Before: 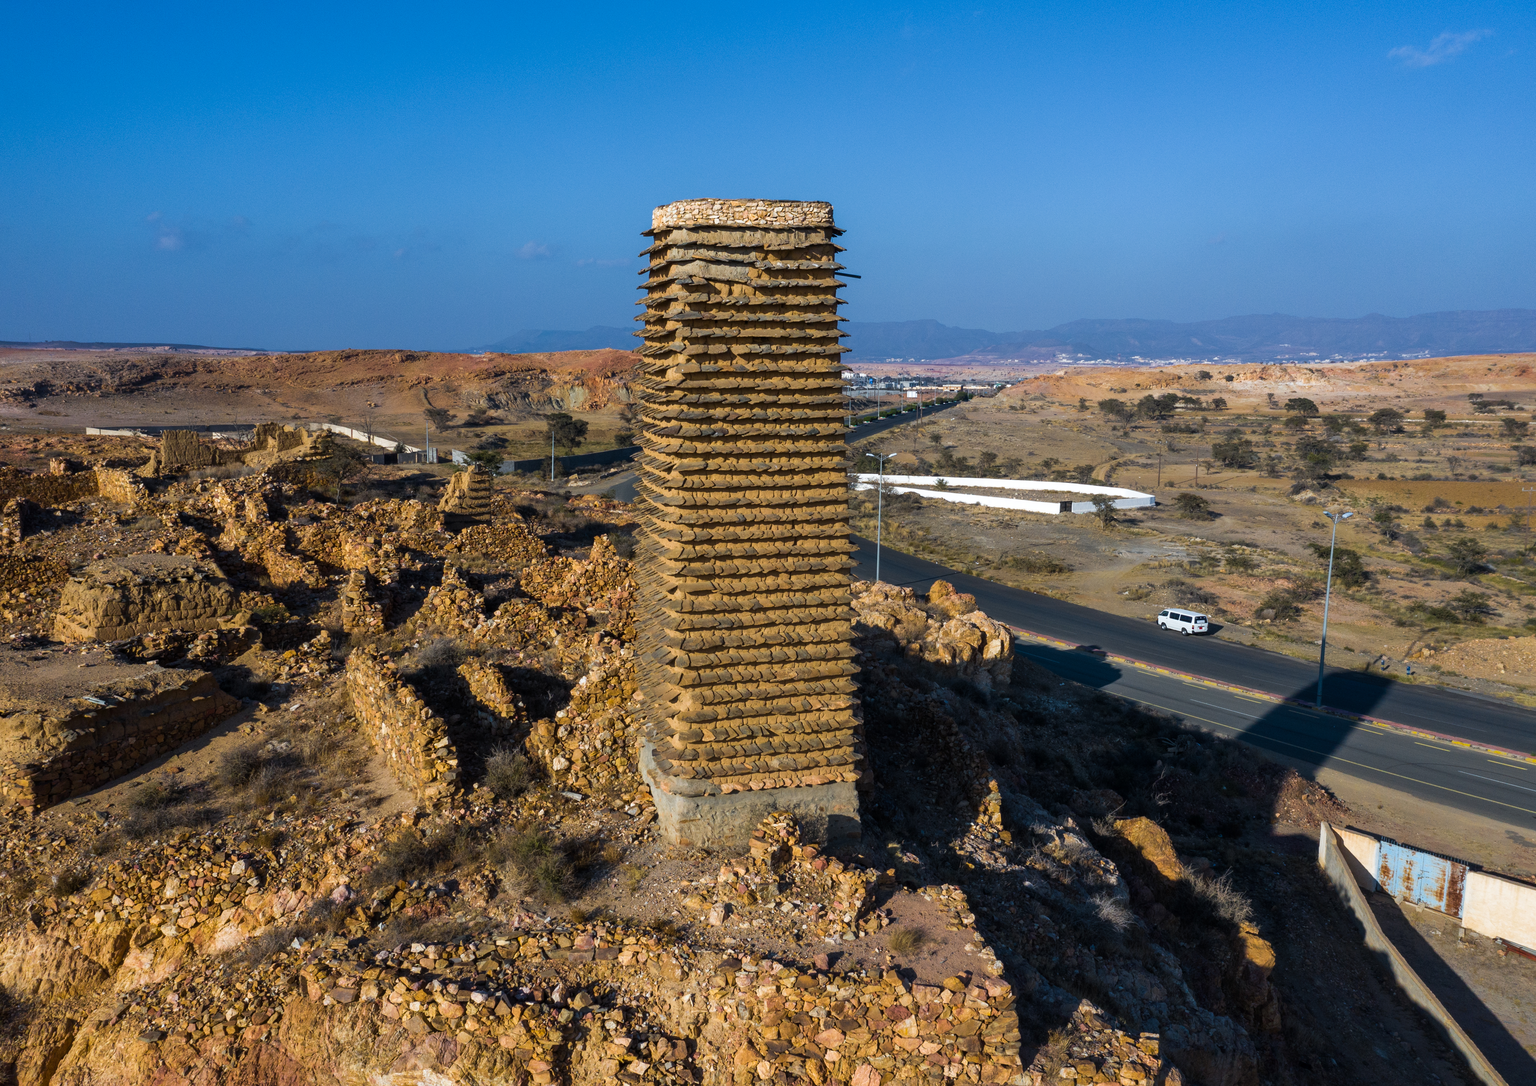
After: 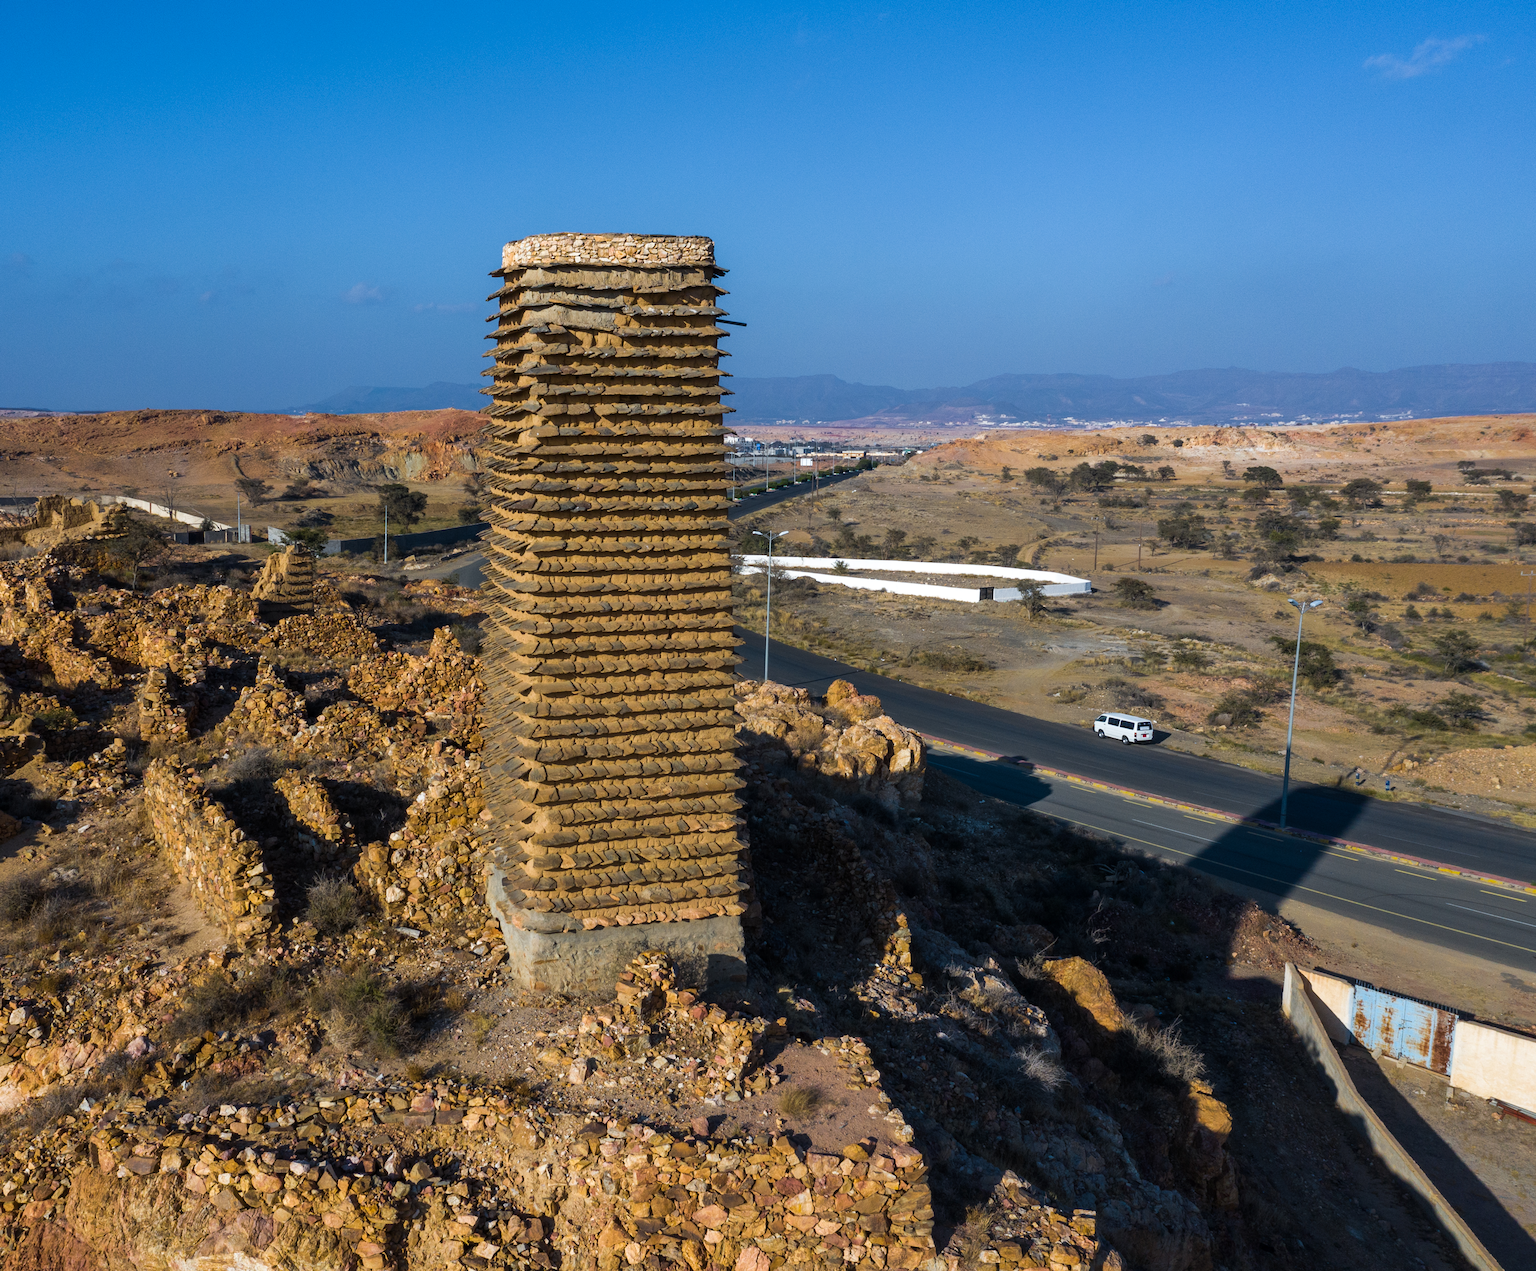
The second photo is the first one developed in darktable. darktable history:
tone equalizer: on, module defaults
crop and rotate: left 14.584%
